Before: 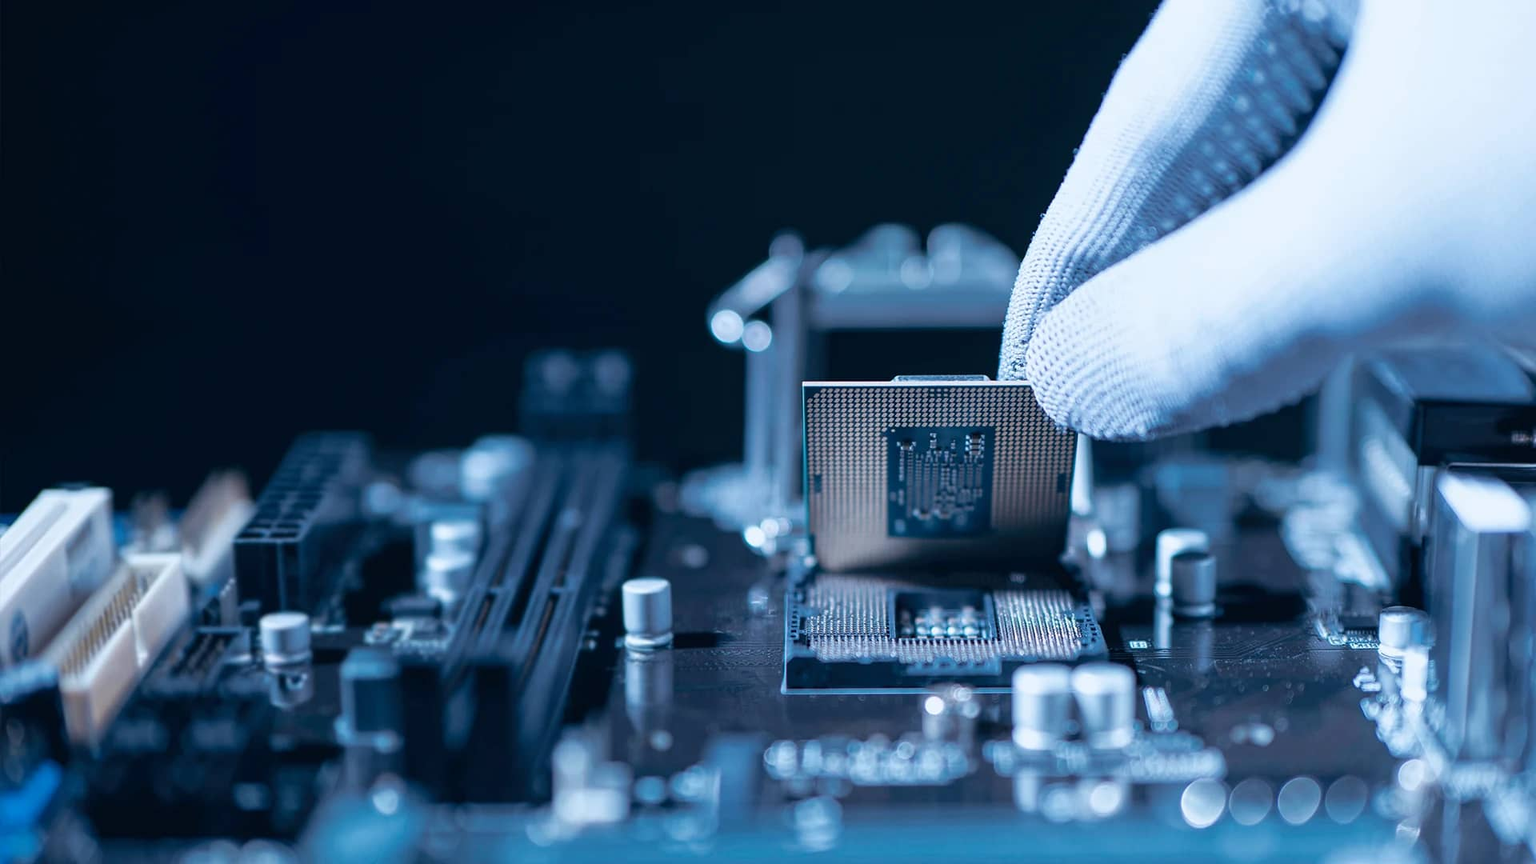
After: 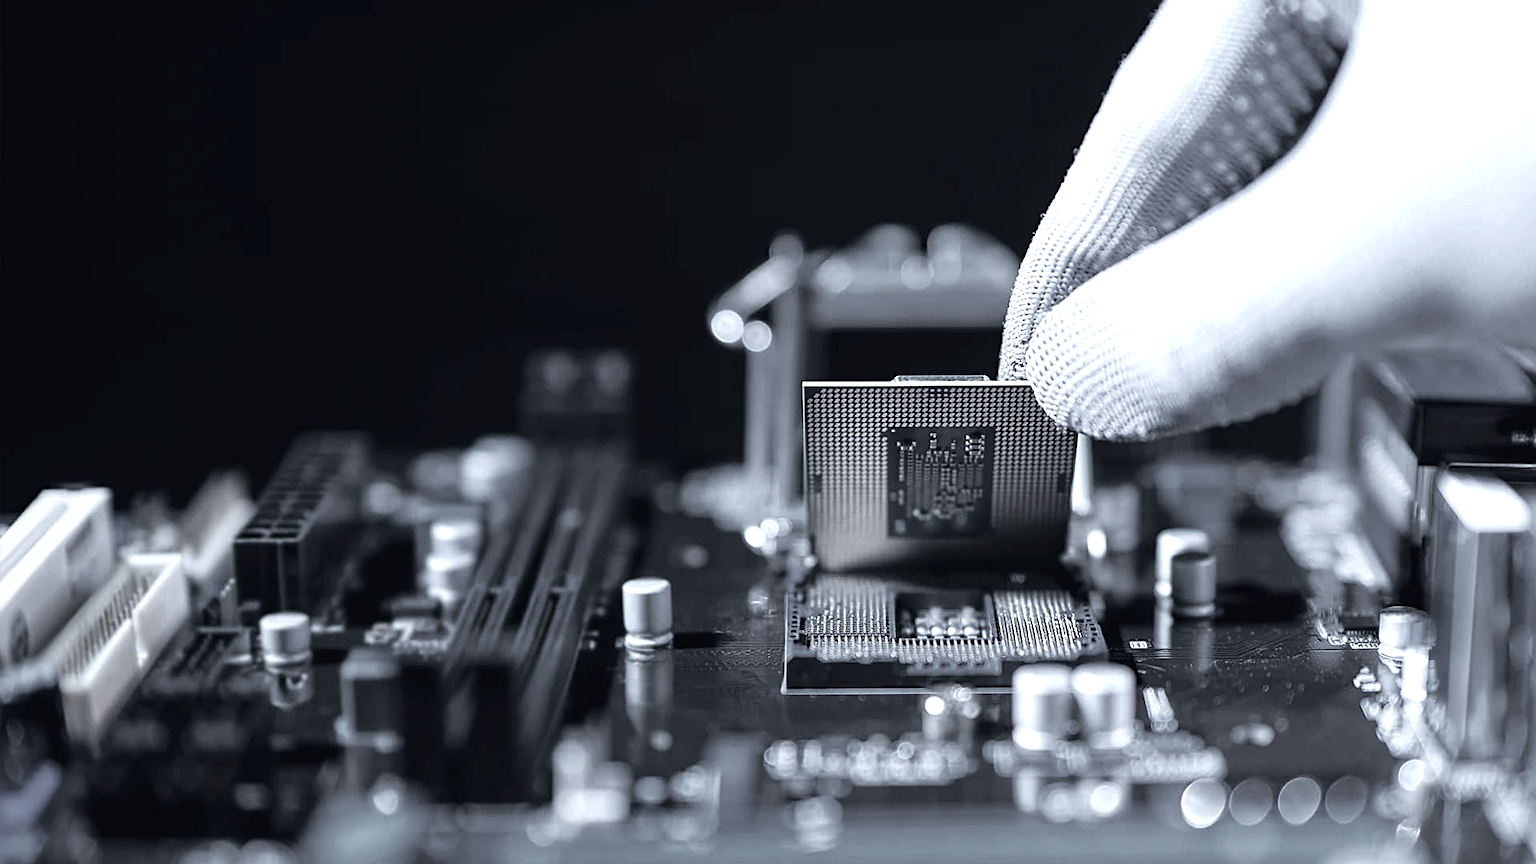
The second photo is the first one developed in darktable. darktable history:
color correction: saturation 0.2
tone equalizer: -8 EV -0.417 EV, -7 EV -0.389 EV, -6 EV -0.333 EV, -5 EV -0.222 EV, -3 EV 0.222 EV, -2 EV 0.333 EV, -1 EV 0.389 EV, +0 EV 0.417 EV, edges refinement/feathering 500, mask exposure compensation -1.57 EV, preserve details no
color calibration: x 0.38, y 0.391, temperature 4086.74 K
sharpen: on, module defaults
